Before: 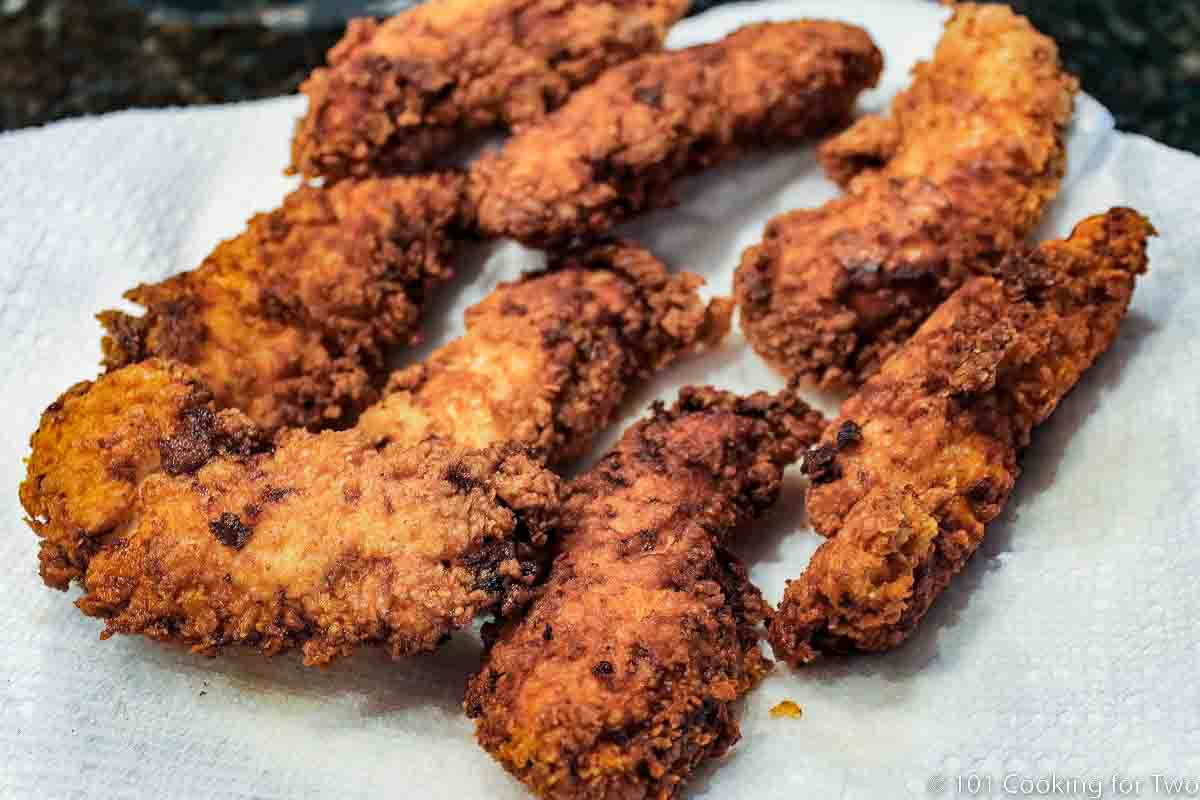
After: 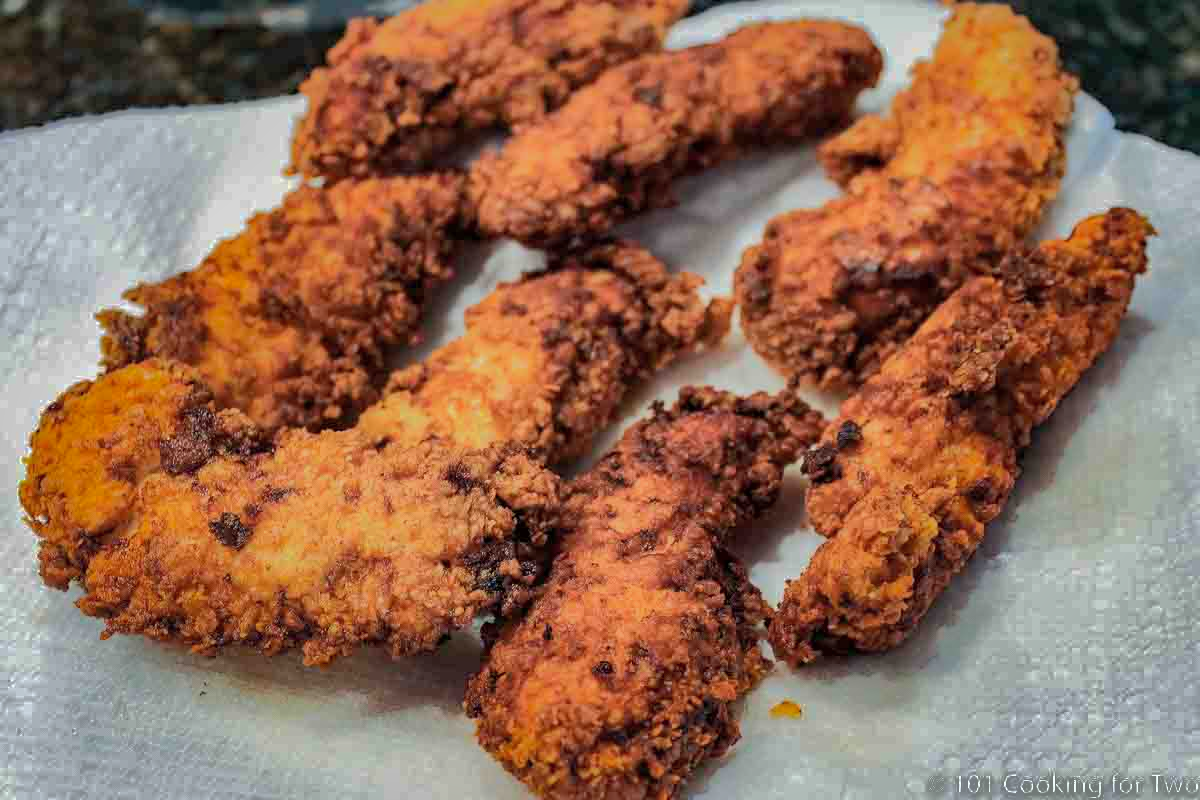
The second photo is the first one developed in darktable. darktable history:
shadows and highlights: shadows 38.31, highlights -75.15
